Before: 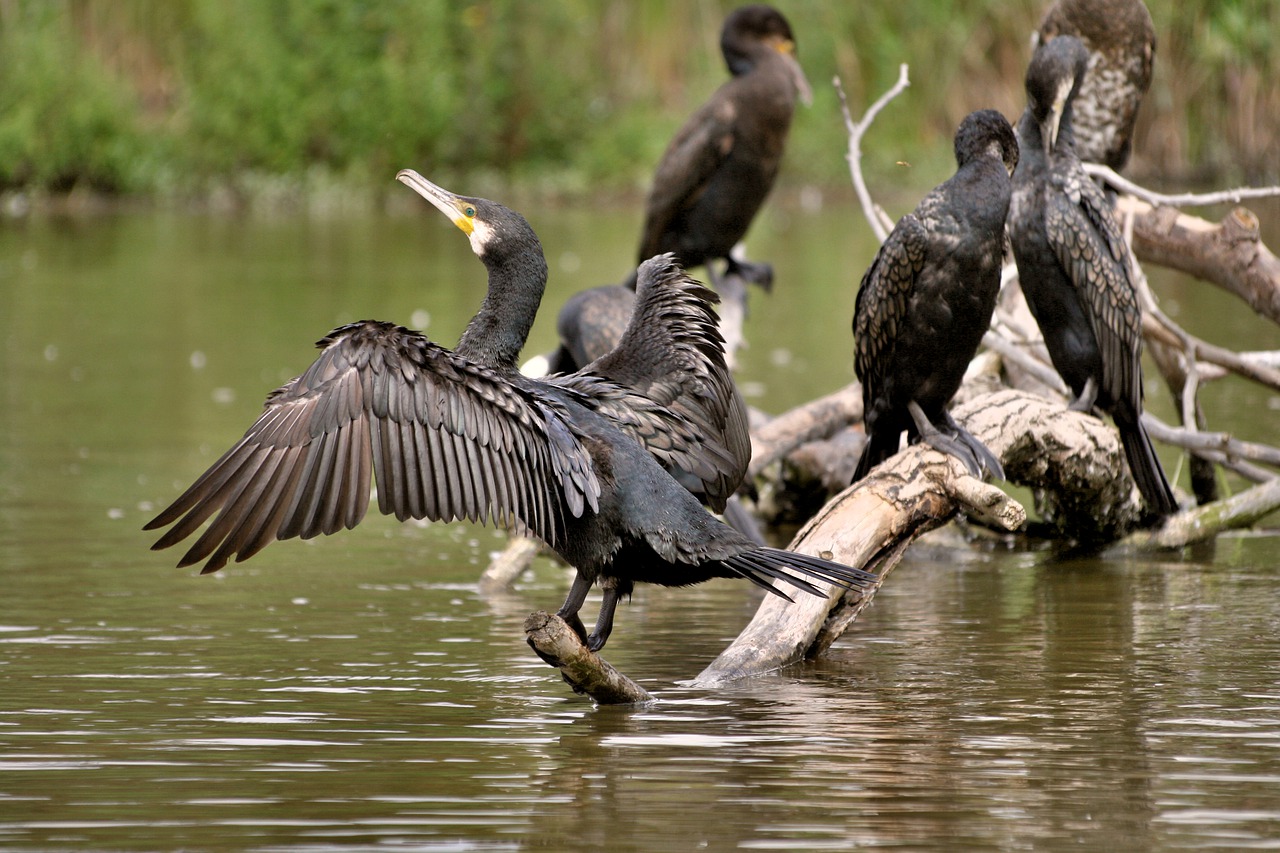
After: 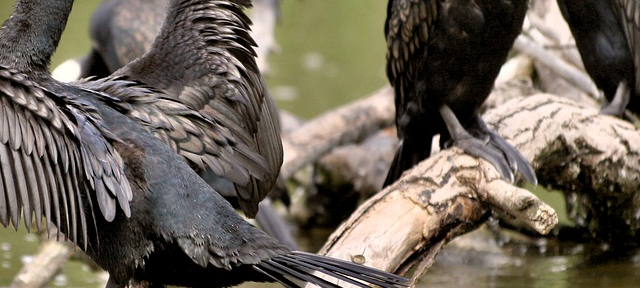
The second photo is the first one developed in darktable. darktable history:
crop: left 36.587%, top 34.775%, right 12.951%, bottom 30.846%
